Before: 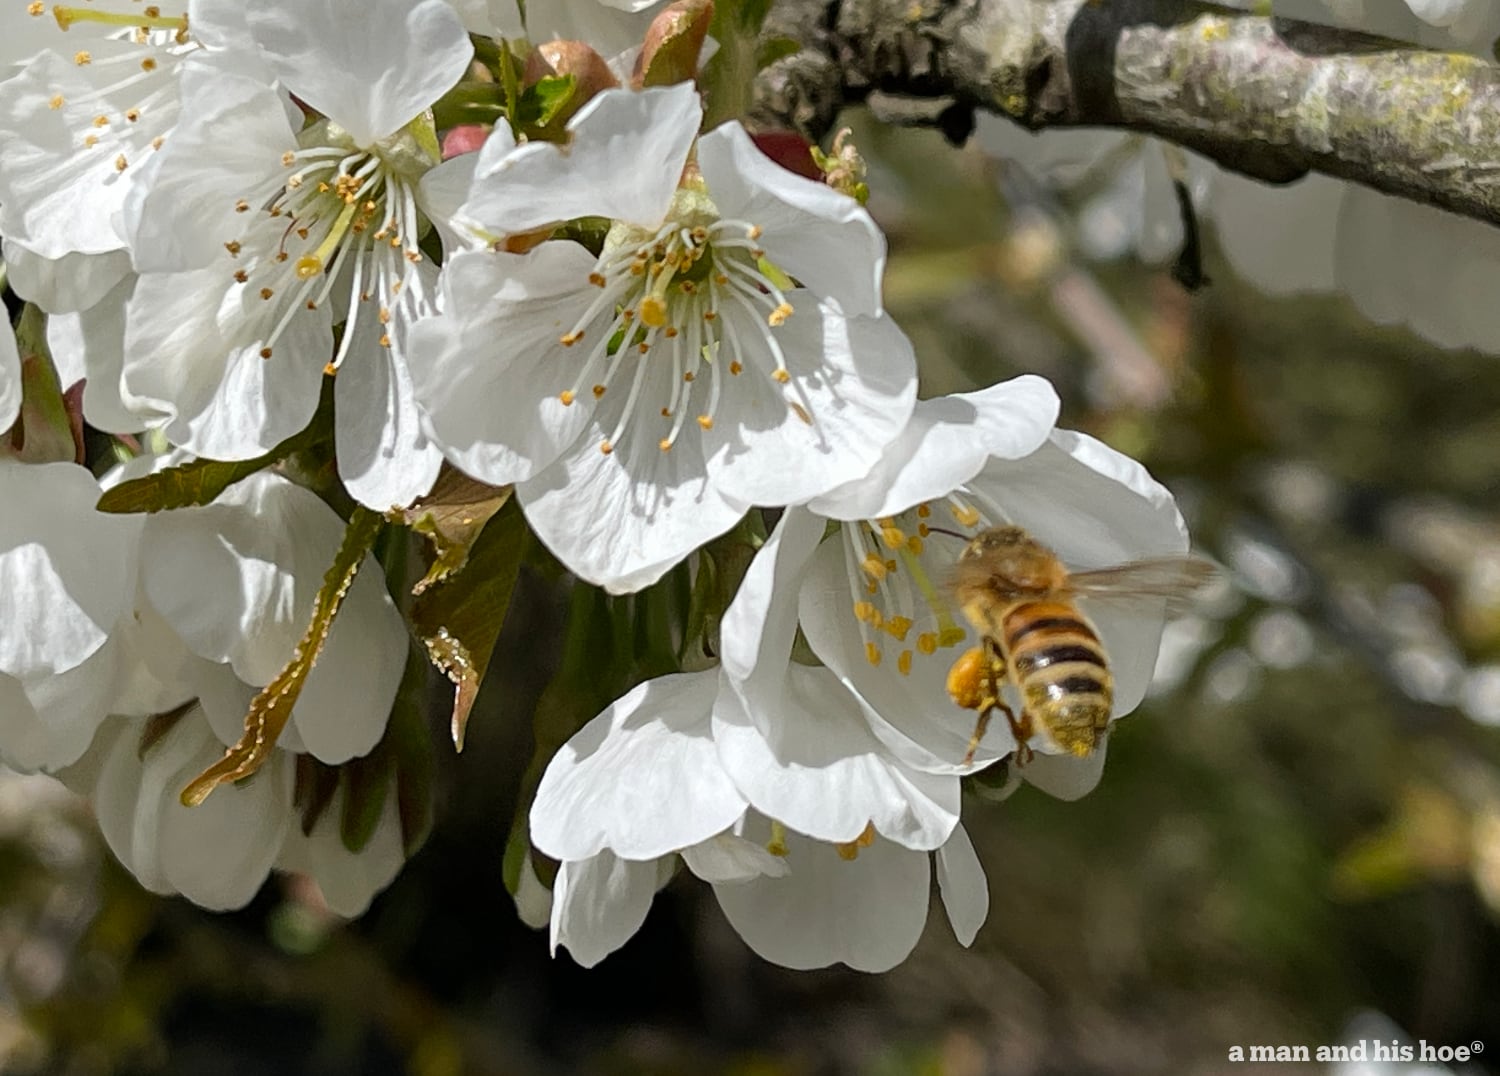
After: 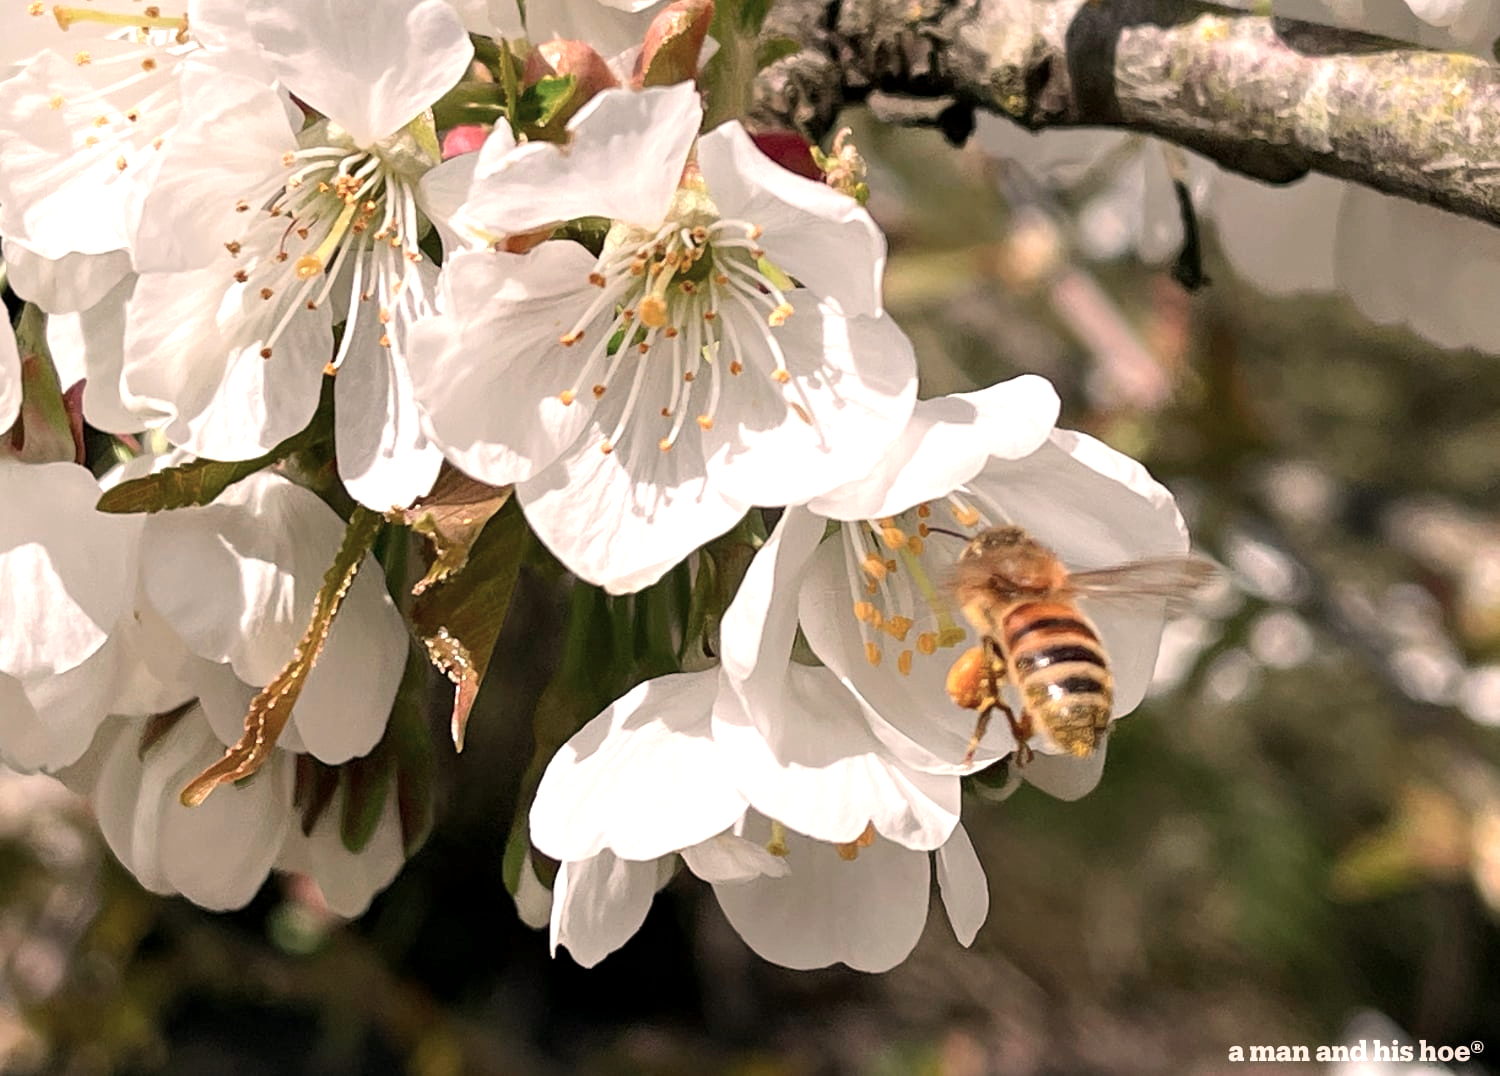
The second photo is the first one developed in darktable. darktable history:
white balance: red 1.127, blue 0.943
contrast brightness saturation: contrast 0.1, brightness 0.03, saturation 0.09
rgb levels: preserve colors max RGB
exposure: black level correction 0.001, exposure 0.5 EV, compensate exposure bias true, compensate highlight preservation false
color contrast: blue-yellow contrast 0.7
